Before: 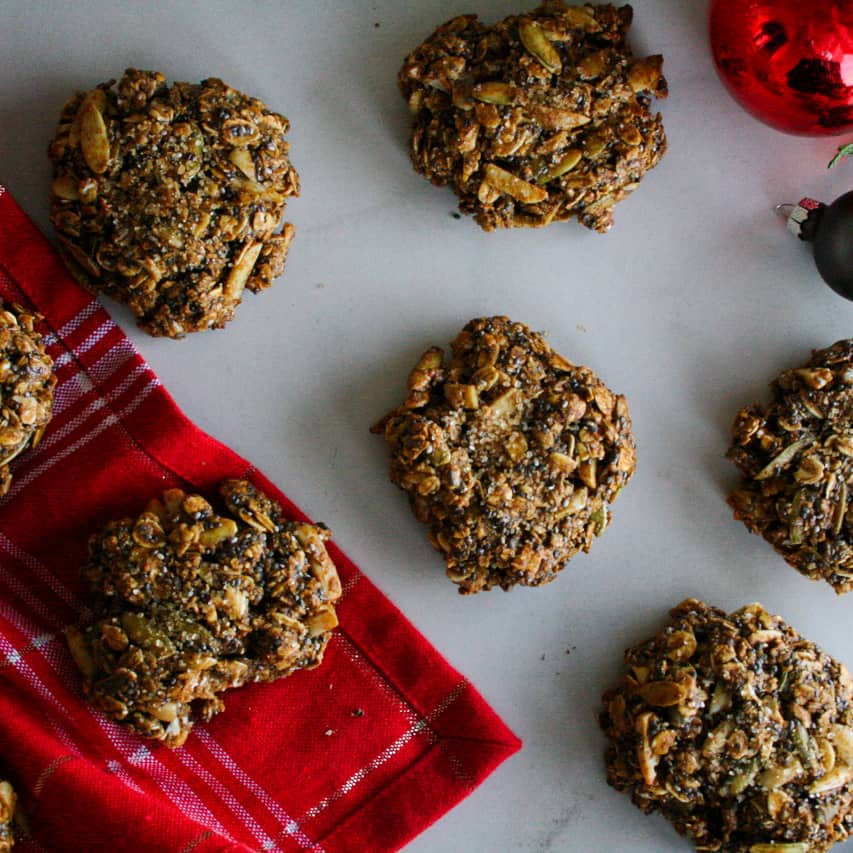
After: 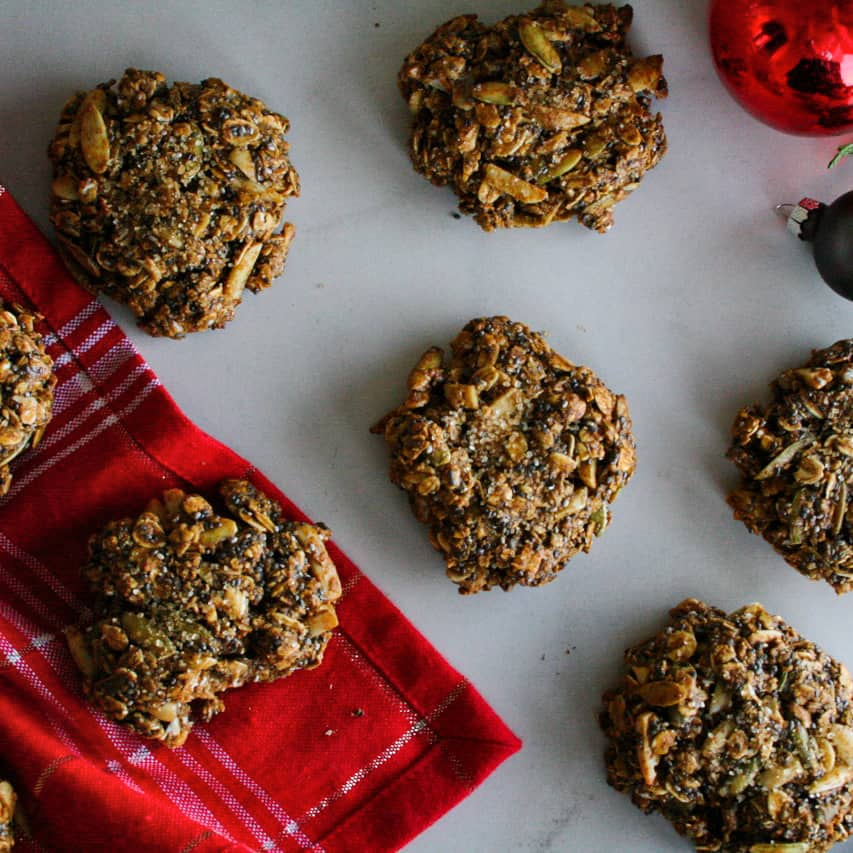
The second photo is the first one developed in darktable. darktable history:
shadows and highlights: shadows 37.79, highlights -27.75, soften with gaussian
